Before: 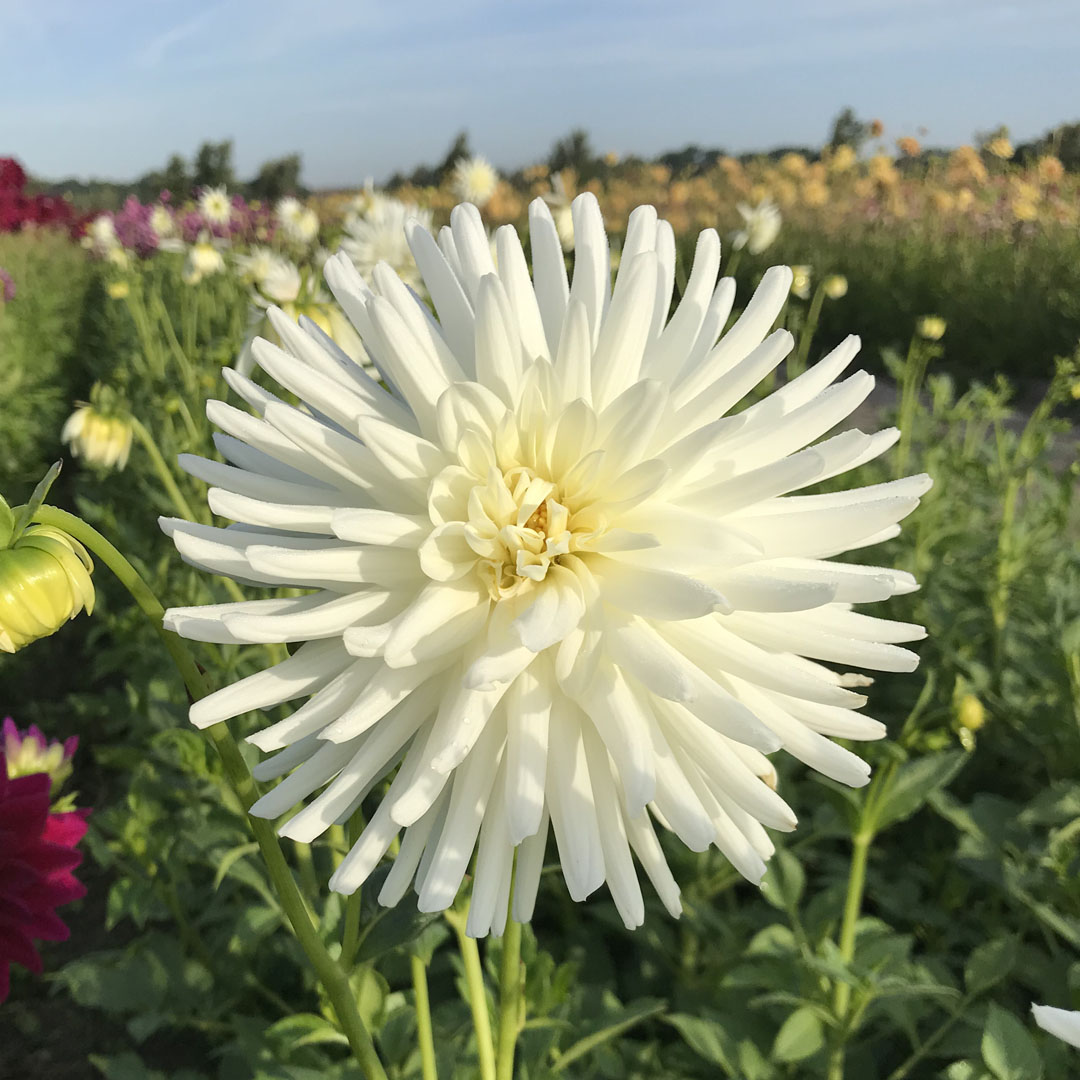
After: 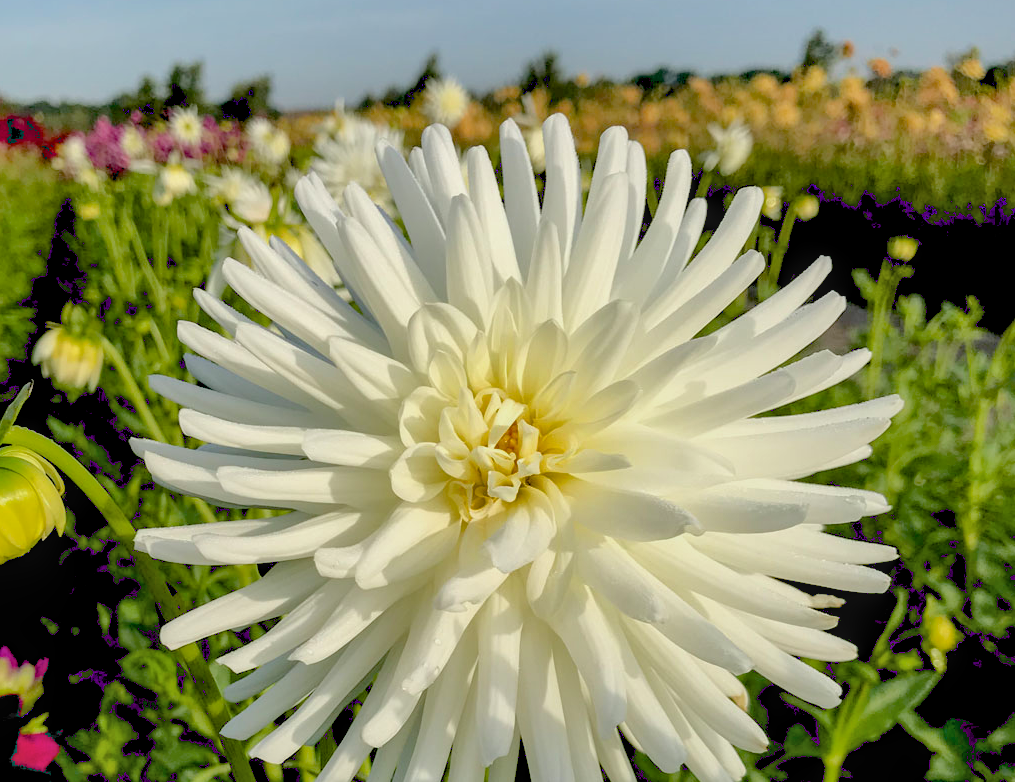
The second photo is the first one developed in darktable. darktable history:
exposure: black level correction 0.039, exposure 0.499 EV, compensate highlight preservation false
crop: left 2.703%, top 7.34%, right 3.286%, bottom 20.191%
tone equalizer: edges refinement/feathering 500, mask exposure compensation -1.57 EV, preserve details no
local contrast: on, module defaults
shadows and highlights: on, module defaults
filmic rgb: middle gray luminance 18.36%, black relative exposure -10.41 EV, white relative exposure 3.41 EV, target black luminance 0%, hardness 6.07, latitude 98.59%, contrast 0.841, shadows ↔ highlights balance 0.46%
